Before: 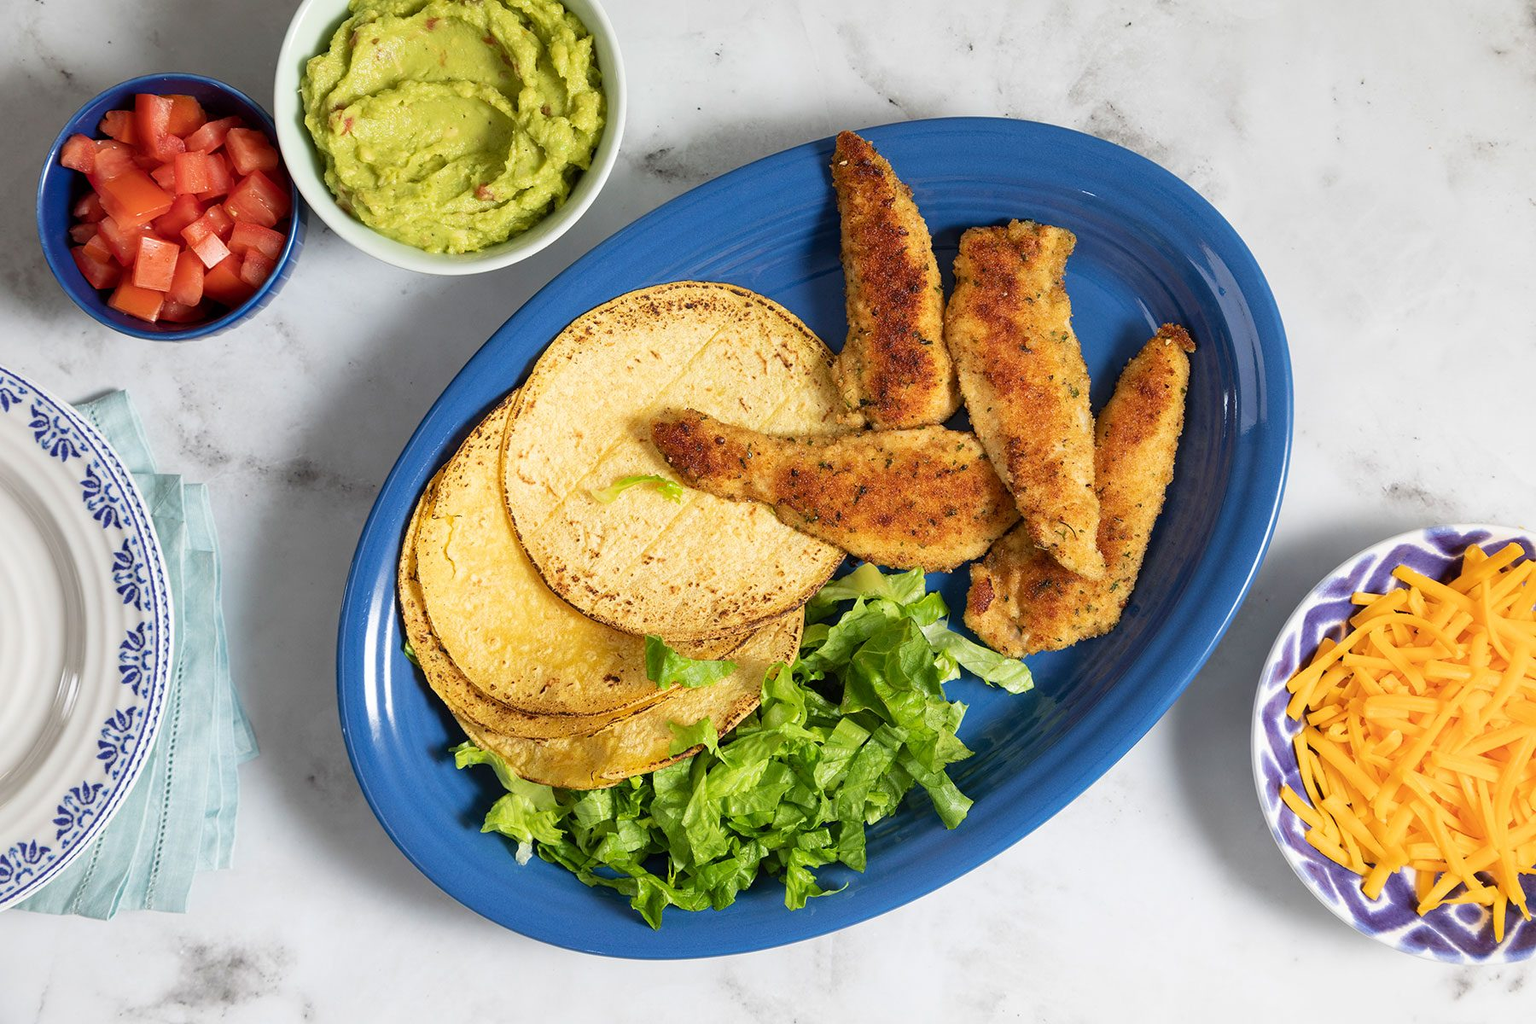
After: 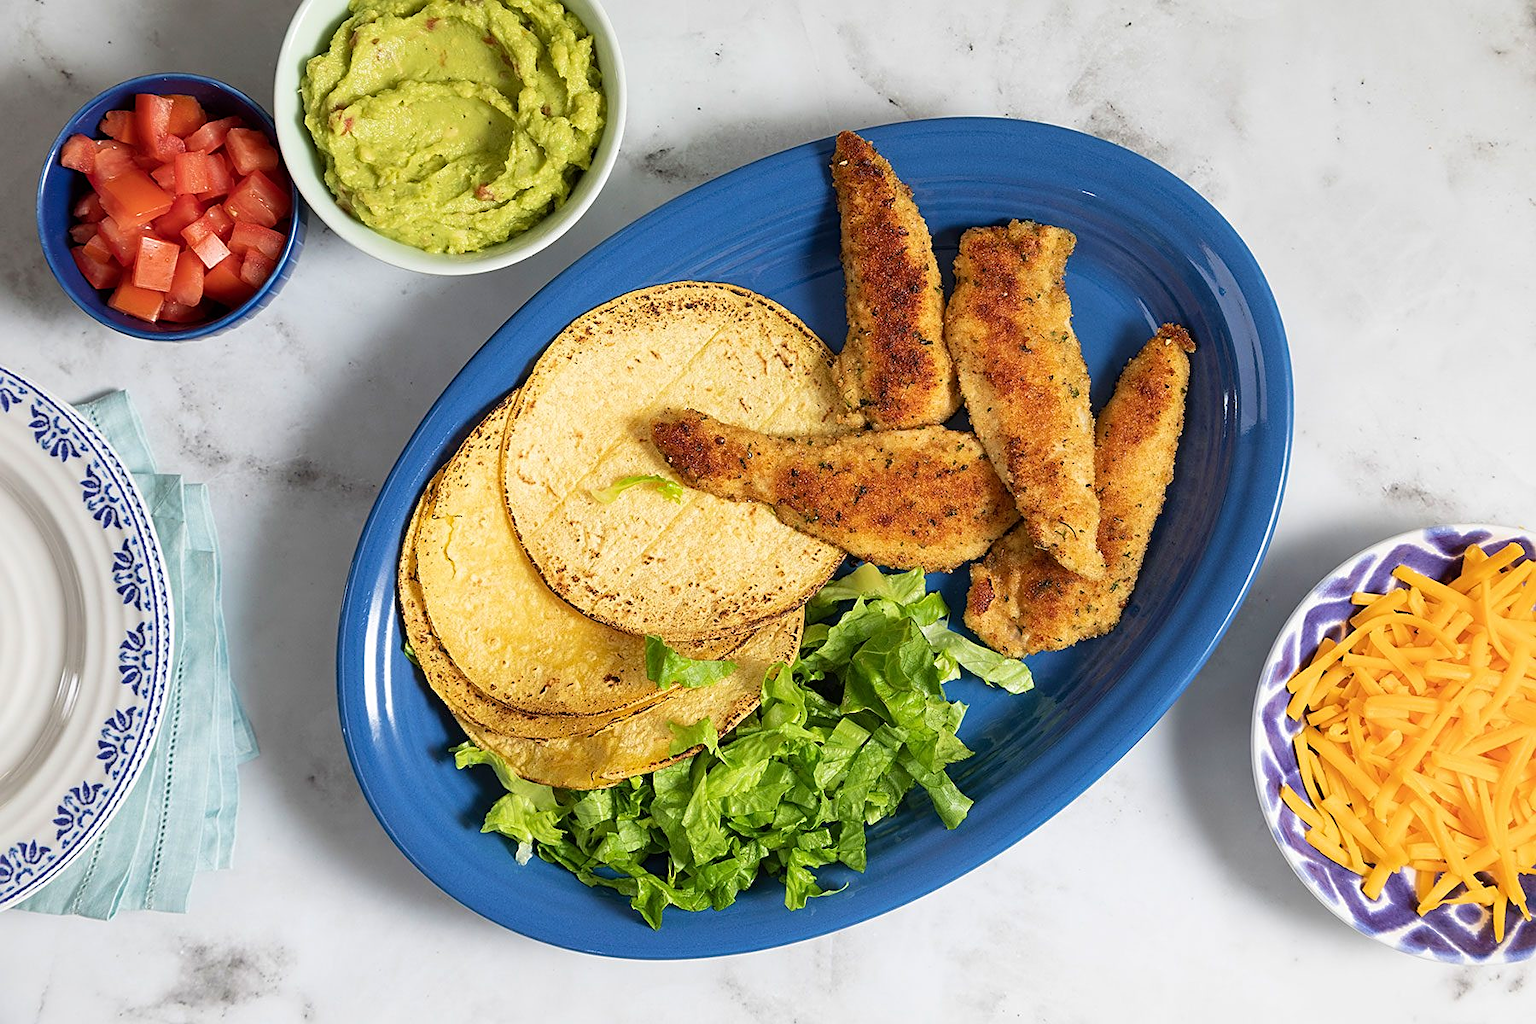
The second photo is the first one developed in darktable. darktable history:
sharpen: on, module defaults
velvia: strength 9.92%
